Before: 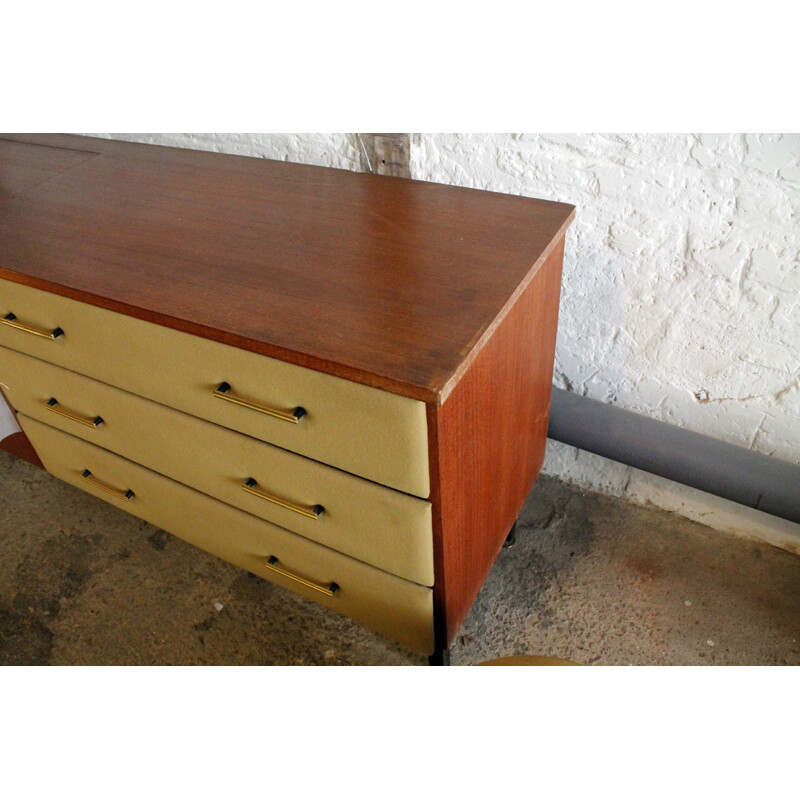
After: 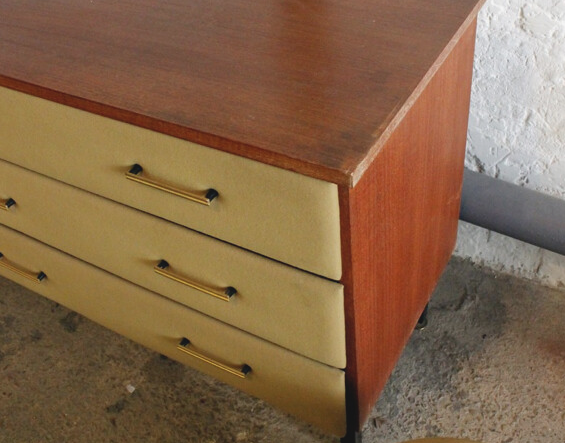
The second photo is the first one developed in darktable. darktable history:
crop: left 11.018%, top 27.277%, right 18.302%, bottom 17.246%
tone curve: curves: ch0 [(0, 0.068) (1, 0.961)], preserve colors none
